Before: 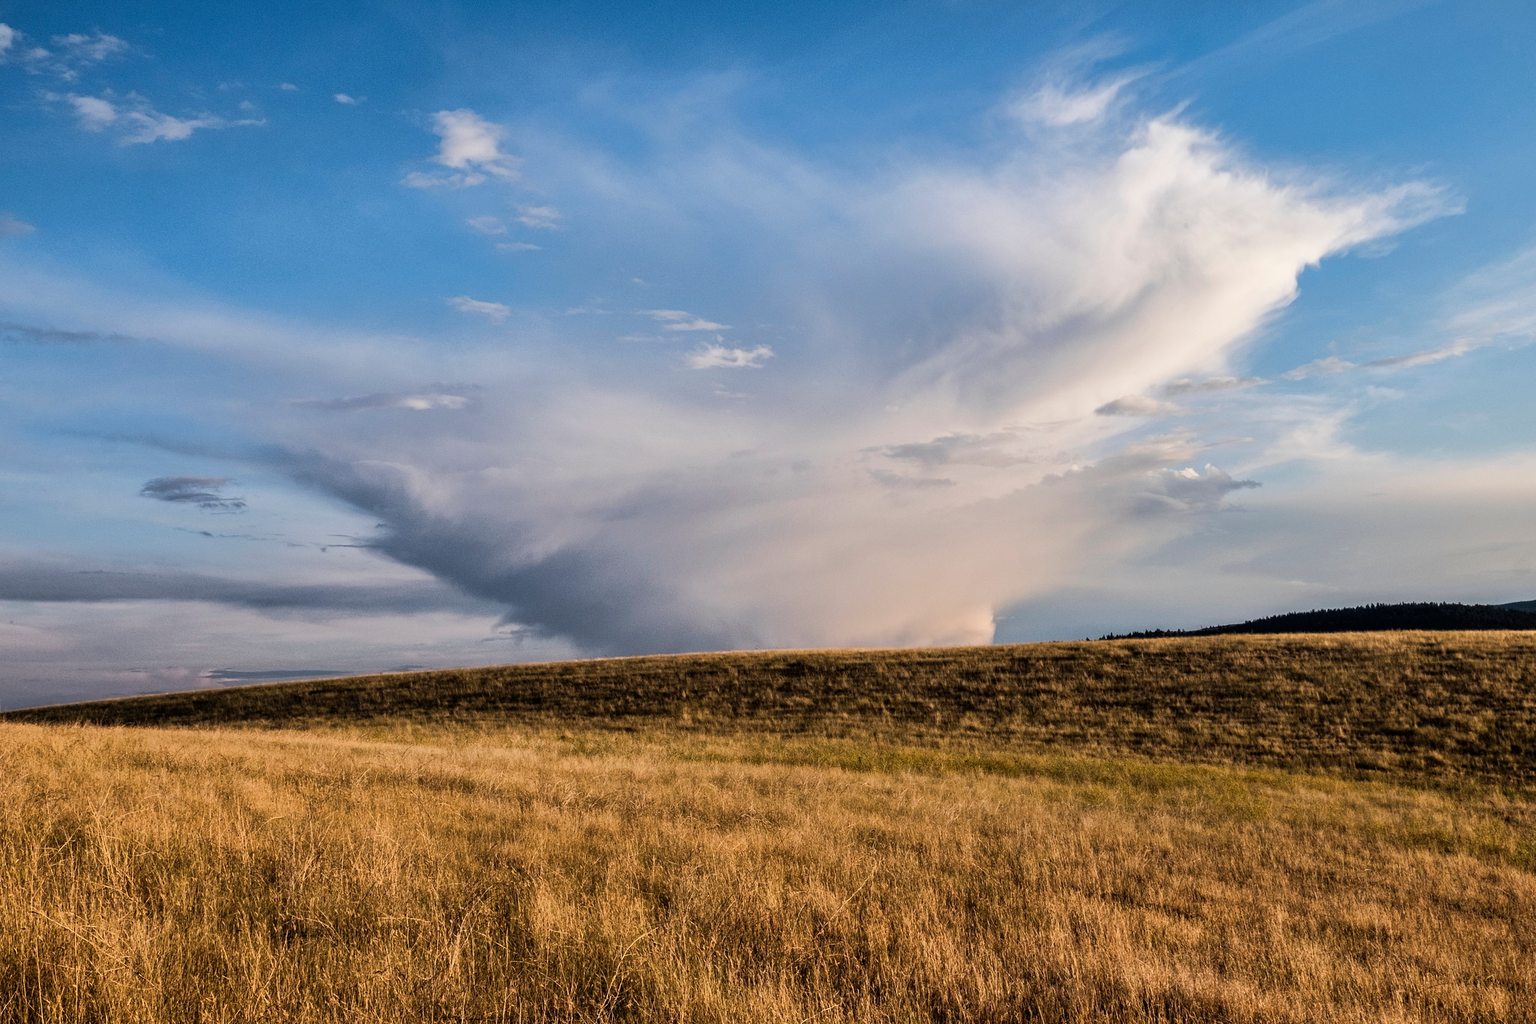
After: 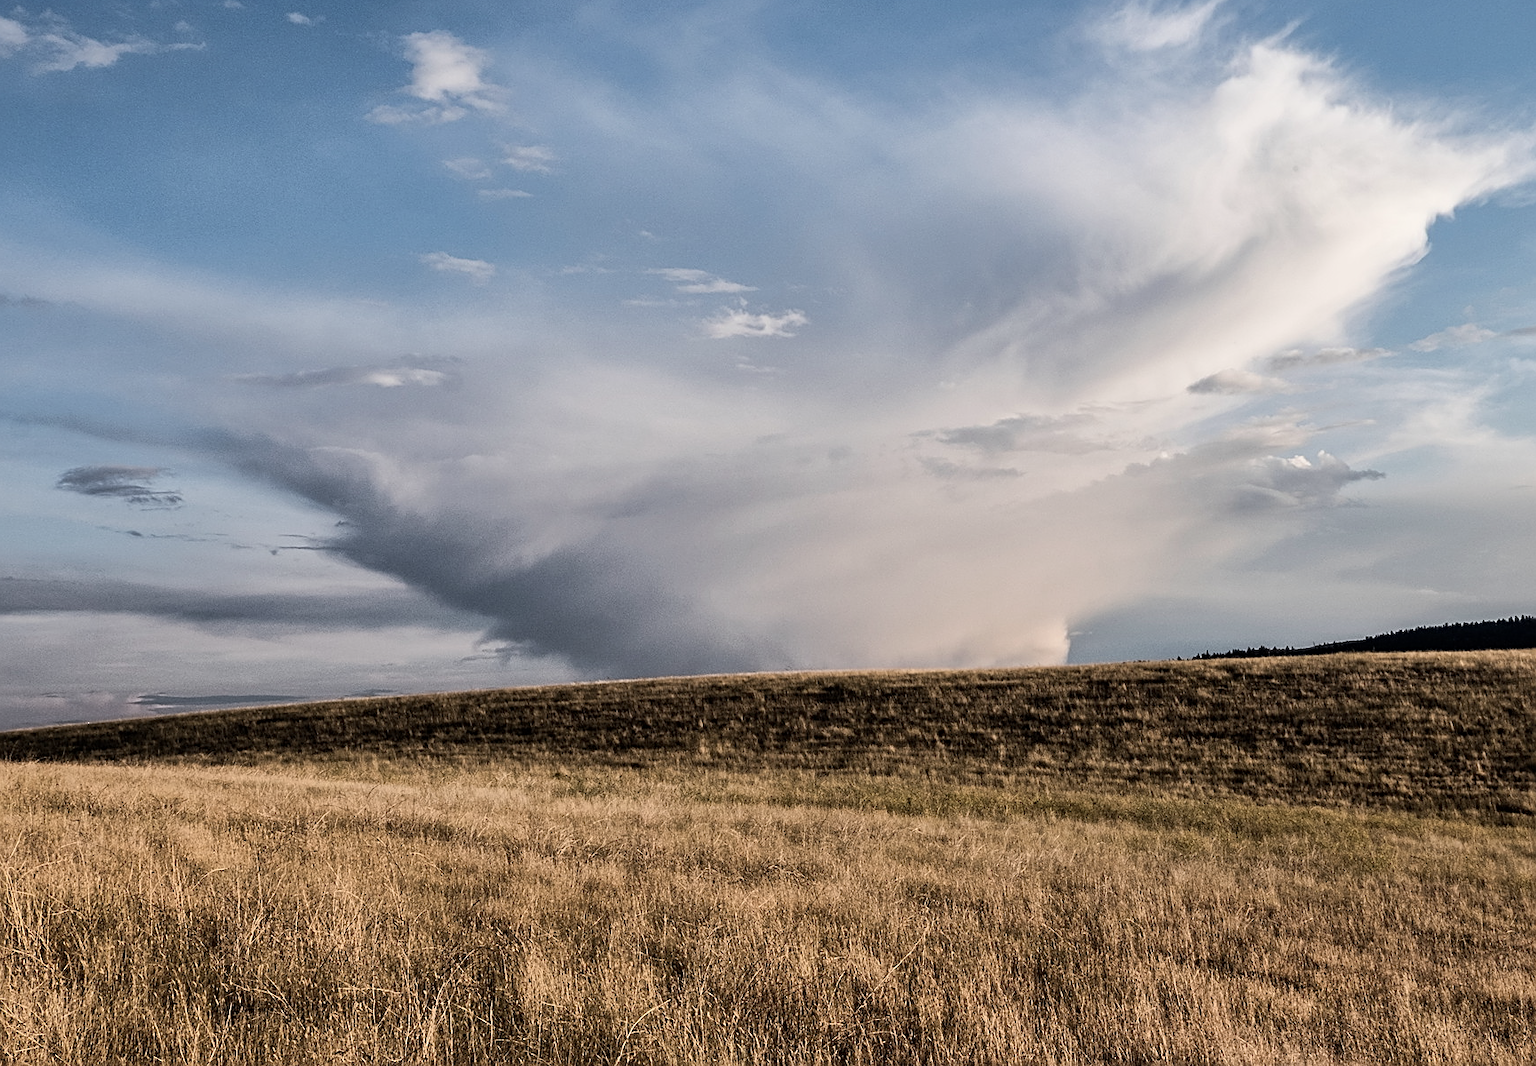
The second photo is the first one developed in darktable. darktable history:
sharpen: on, module defaults
contrast brightness saturation: contrast 0.104, saturation -0.368
crop: left 6.042%, top 8.18%, right 9.53%, bottom 3.777%
